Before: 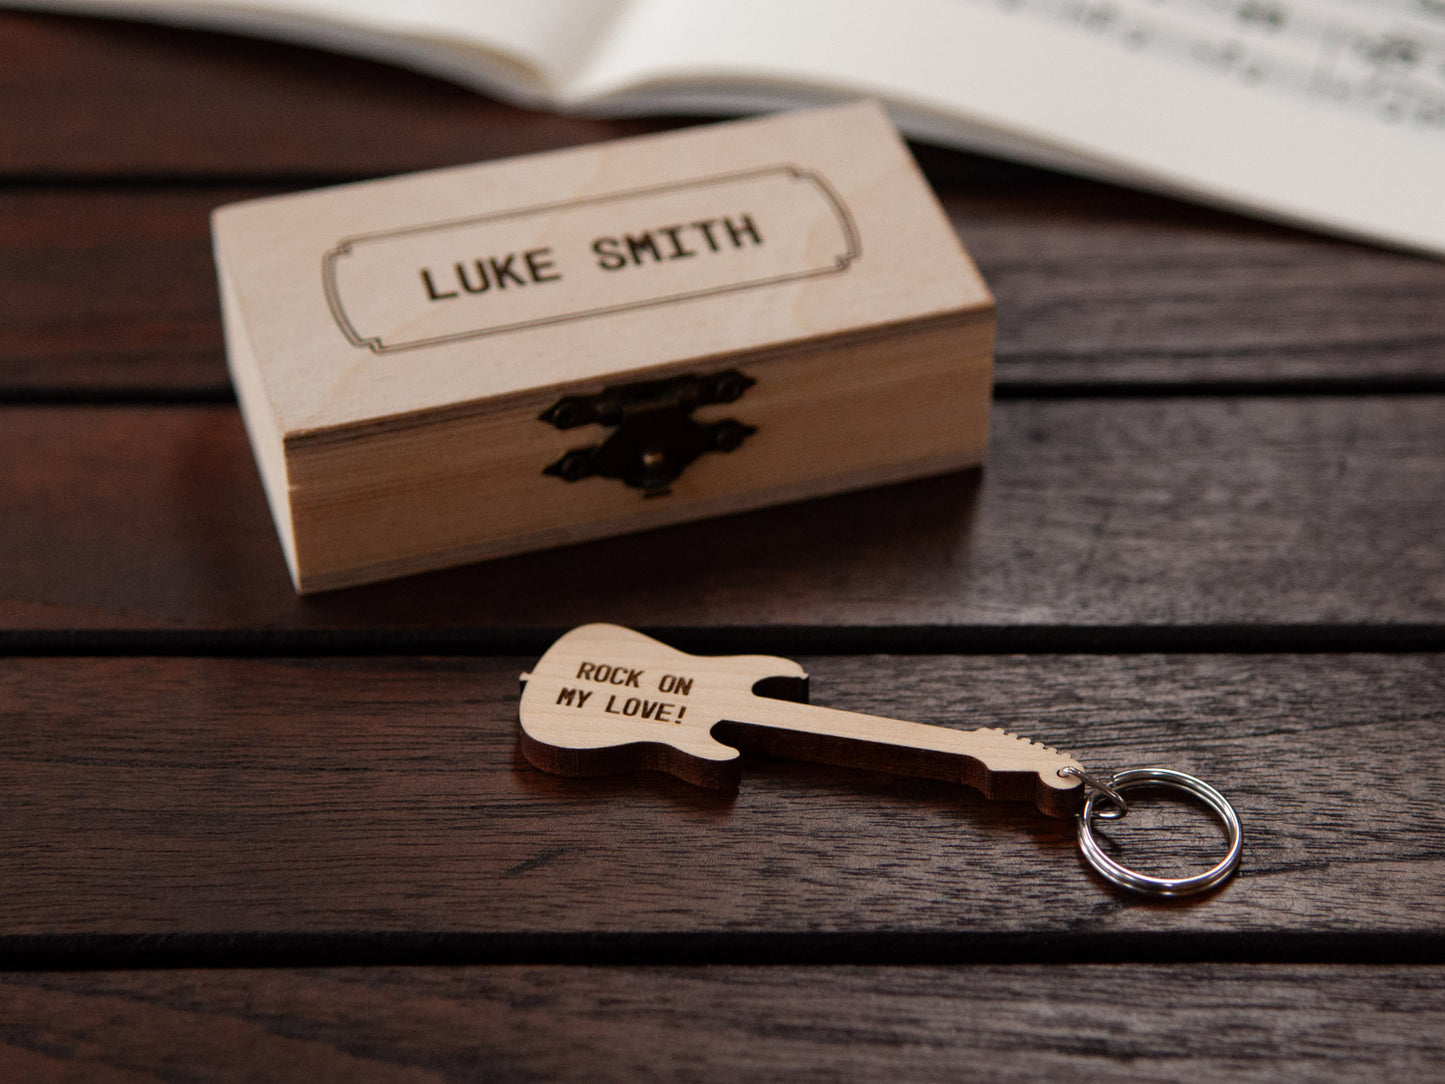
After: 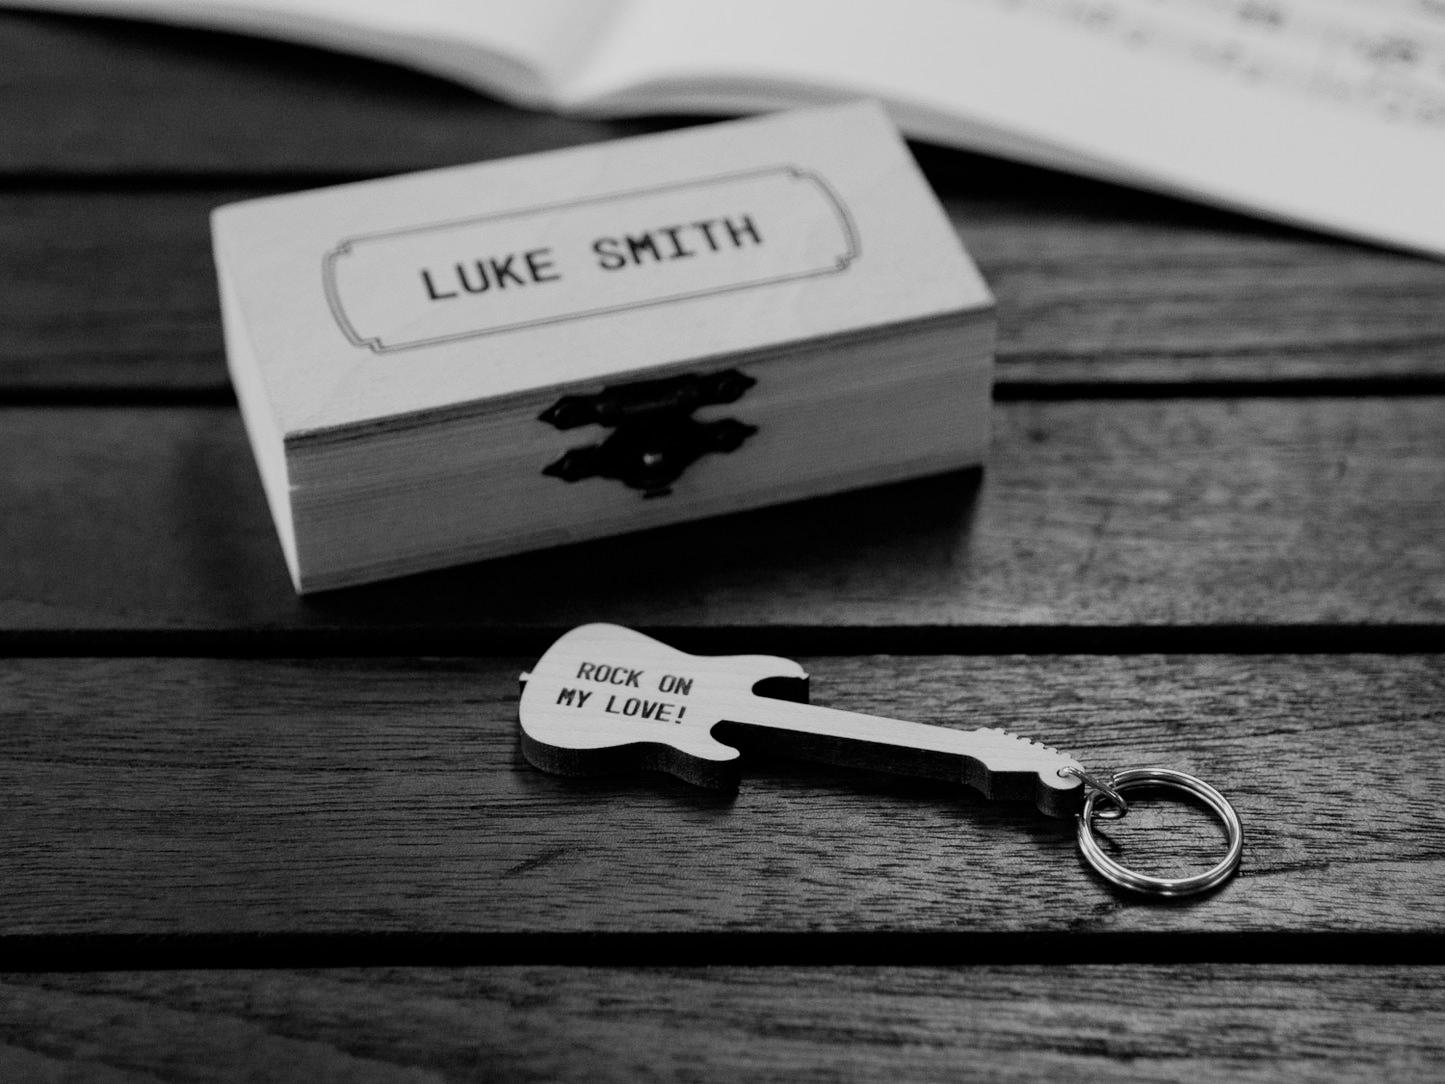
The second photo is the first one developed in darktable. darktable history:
filmic rgb: black relative exposure -7.15 EV, white relative exposure 5.36 EV, hardness 3.02, color science v6 (2022)
exposure: exposure 0.657 EV, compensate highlight preservation false
monochrome: a 32, b 64, size 2.3
